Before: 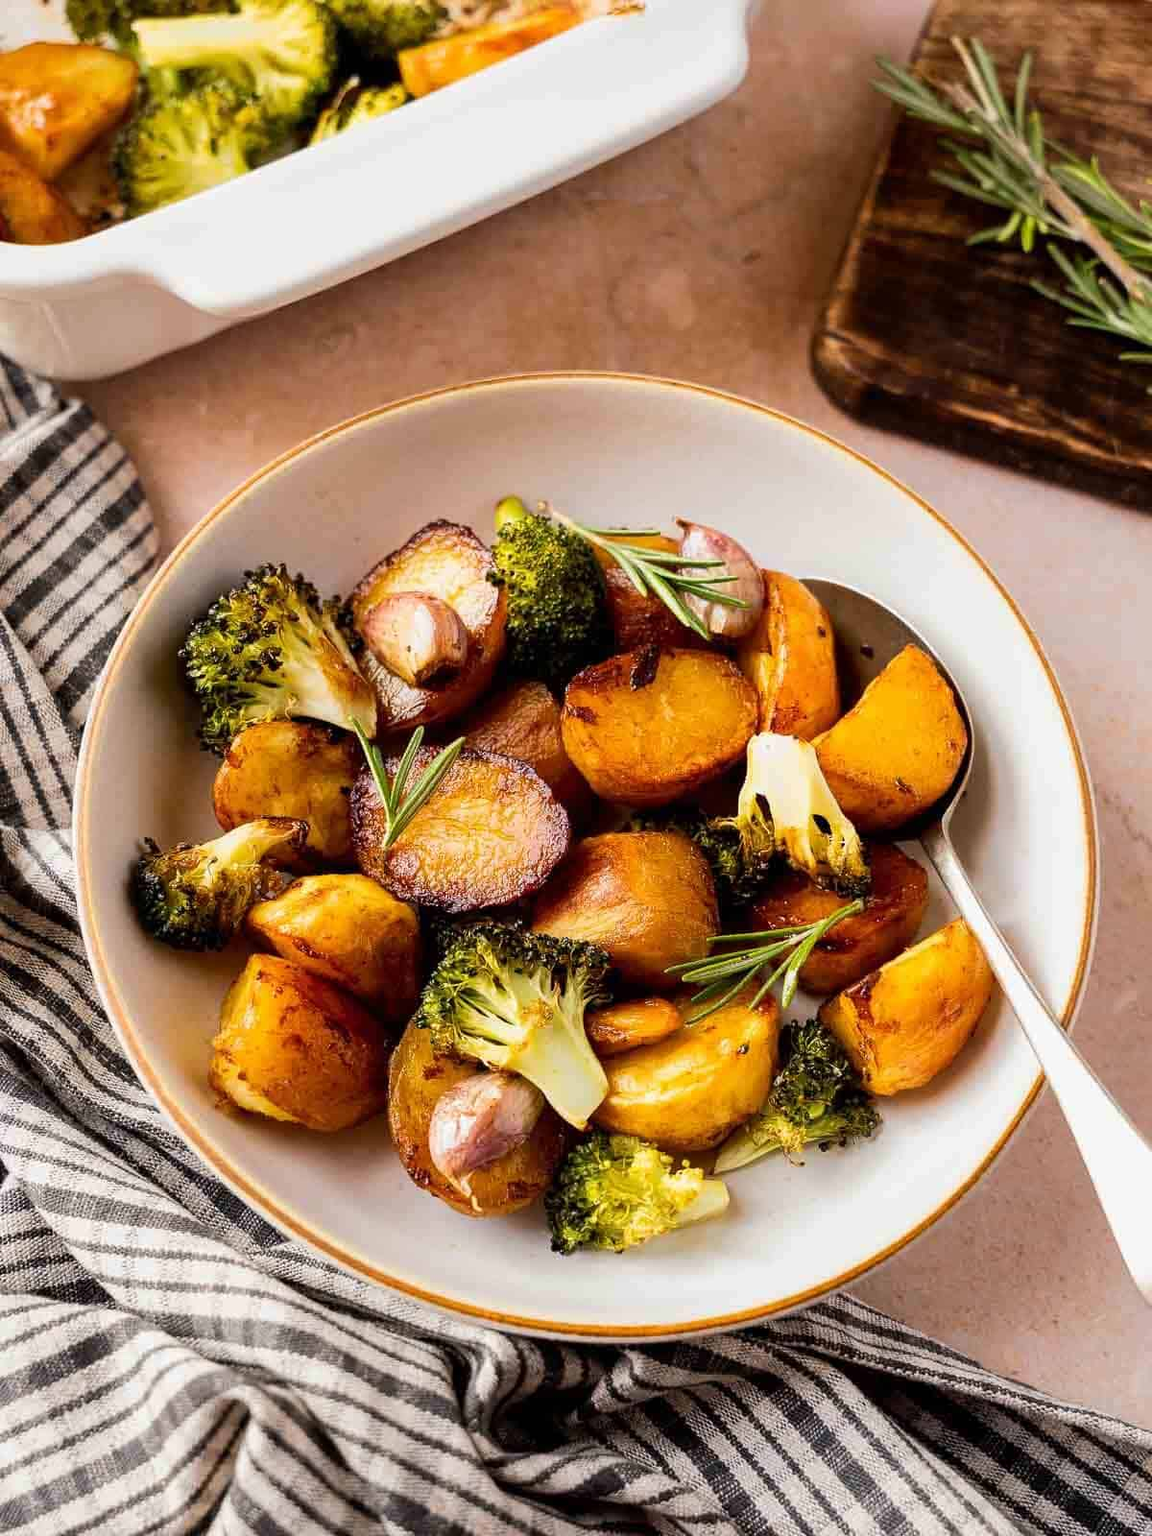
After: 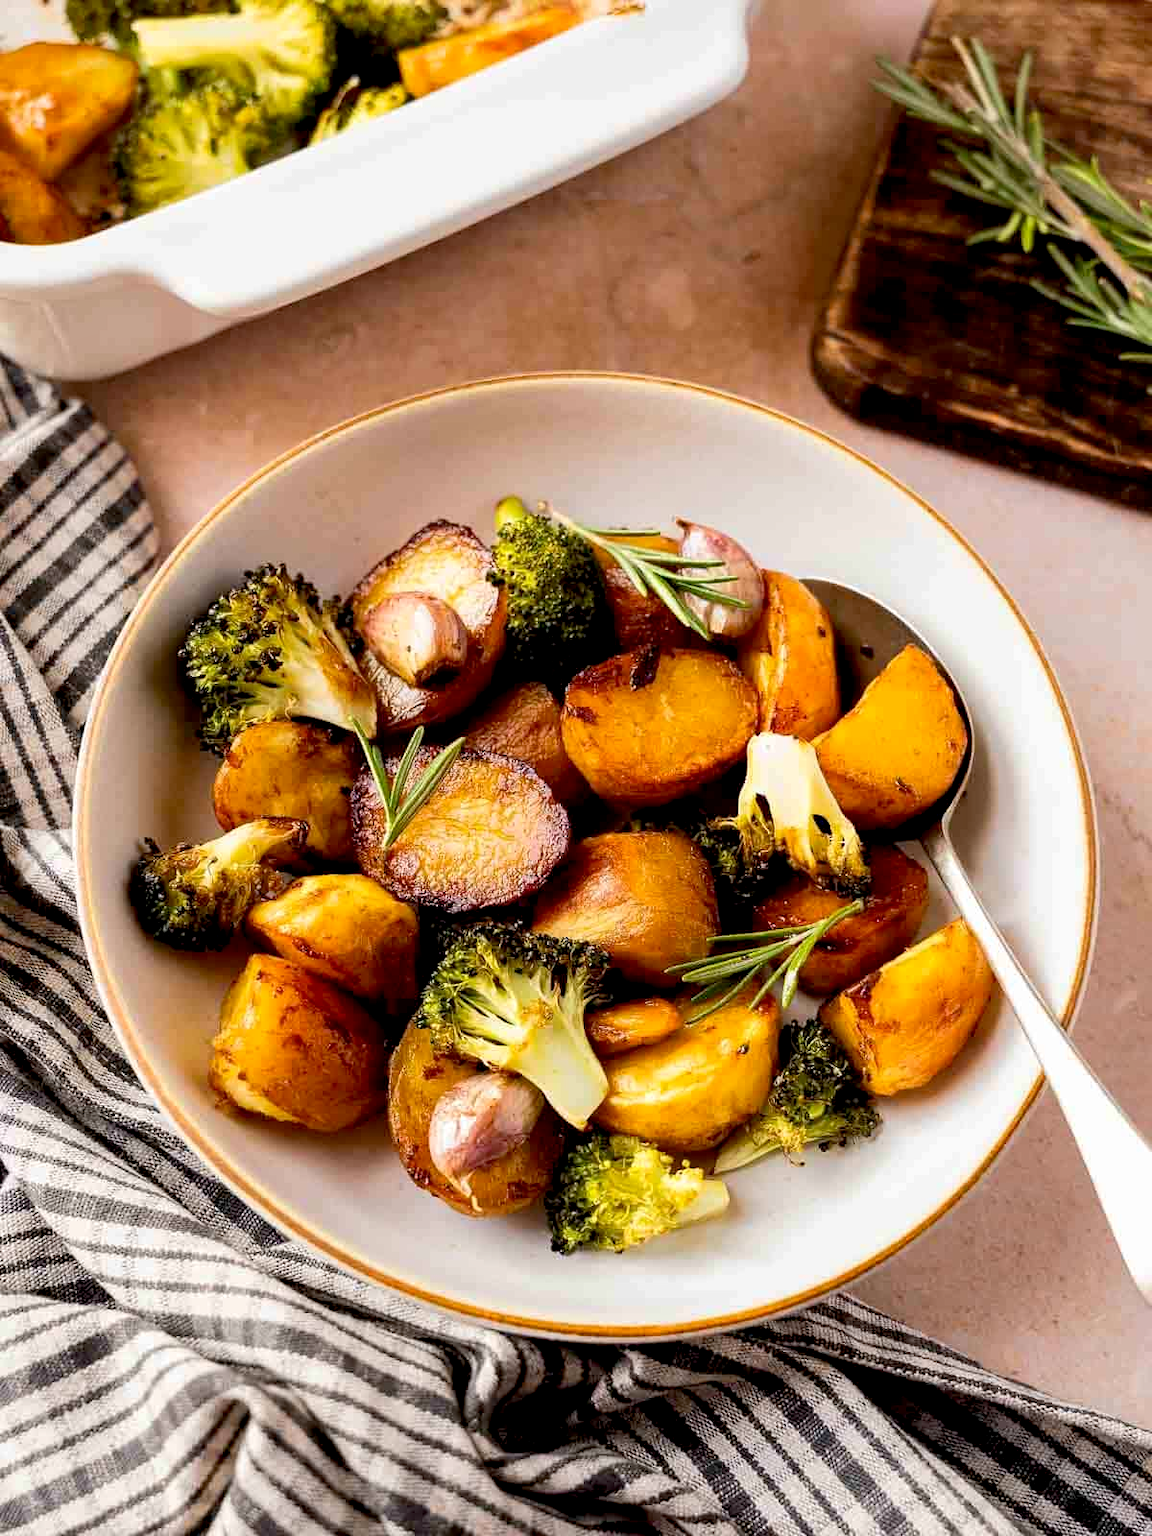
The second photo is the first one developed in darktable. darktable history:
tone equalizer: on, module defaults
exposure: black level correction 0.007, exposure 0.093 EV, compensate highlight preservation false
